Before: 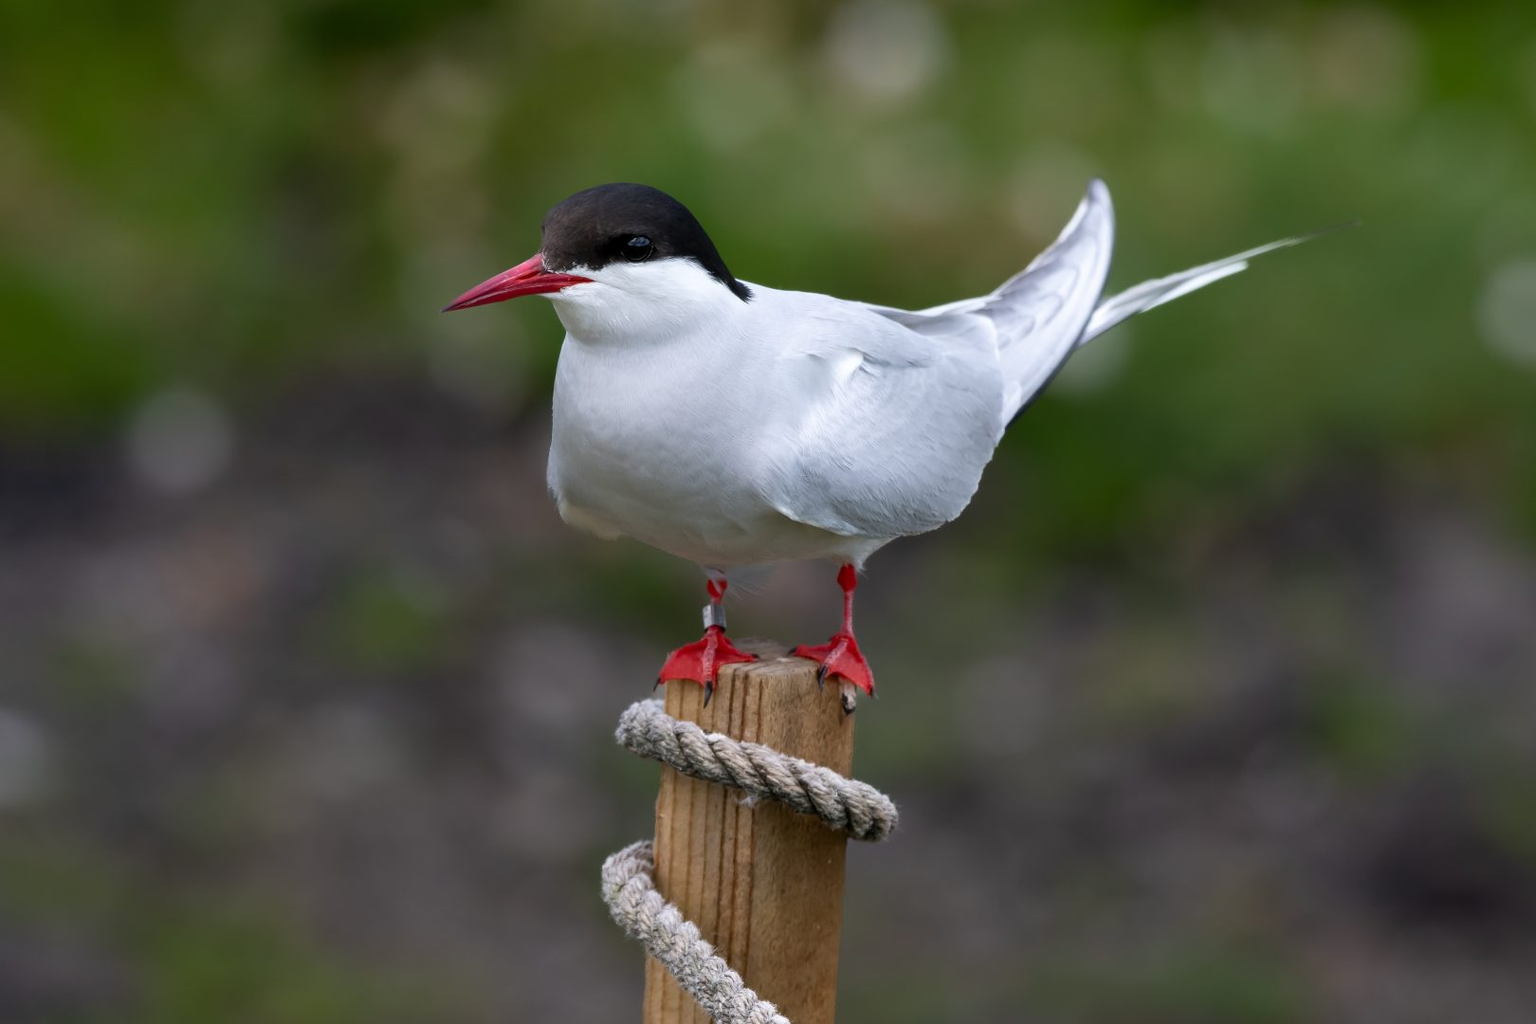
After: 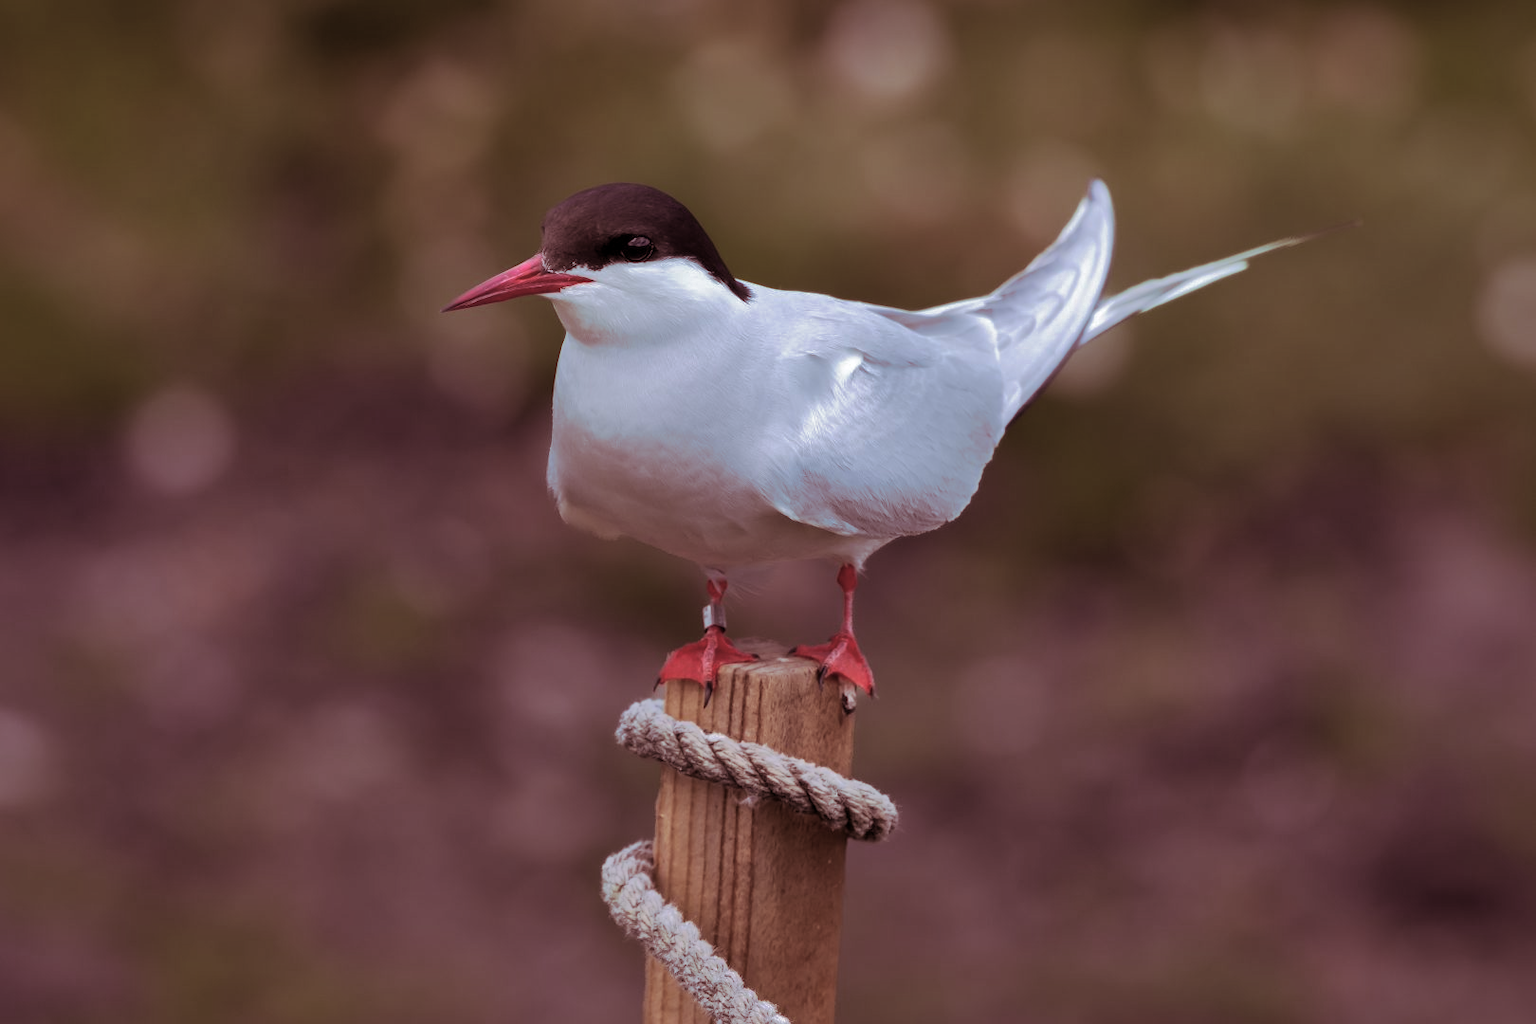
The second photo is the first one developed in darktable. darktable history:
white balance: red 1.004, blue 1.024
shadows and highlights: shadows 38.43, highlights -74.54
split-toning: on, module defaults
